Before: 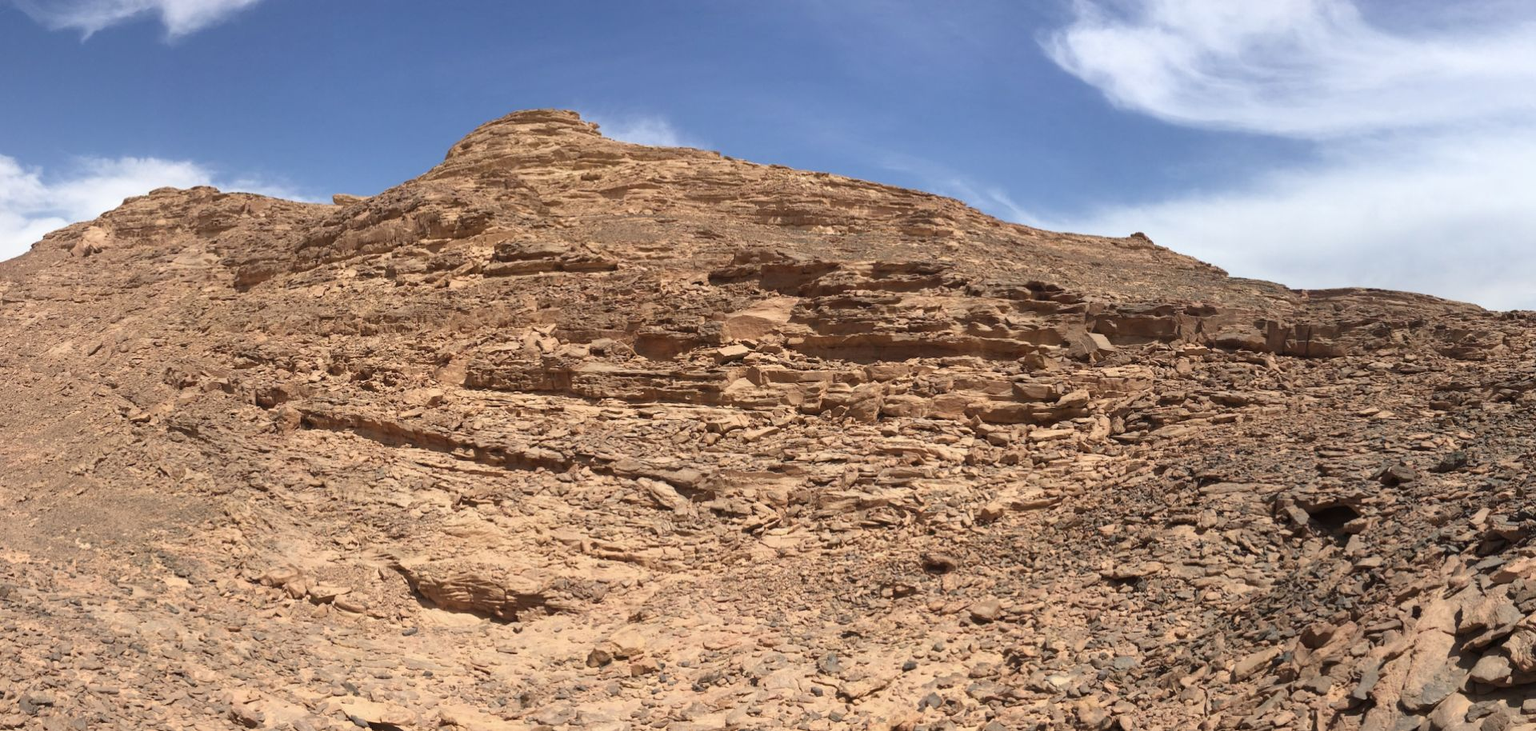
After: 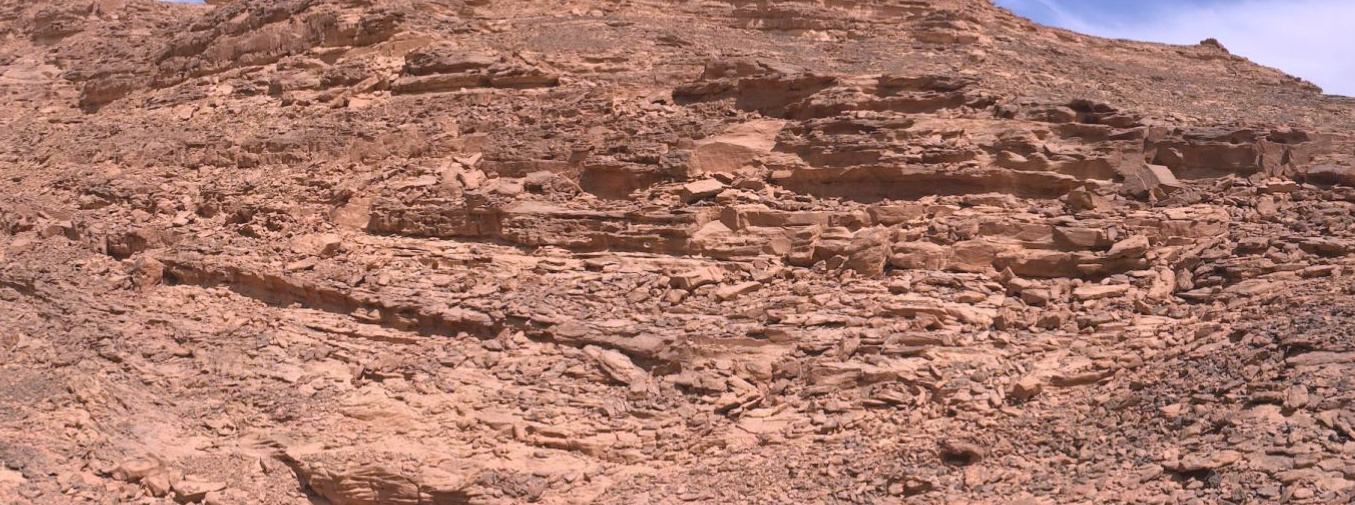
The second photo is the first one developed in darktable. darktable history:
crop: left 11.123%, top 27.61%, right 18.3%, bottom 17.034%
contrast brightness saturation: contrast -0.11
white balance: red 1.066, blue 1.119
